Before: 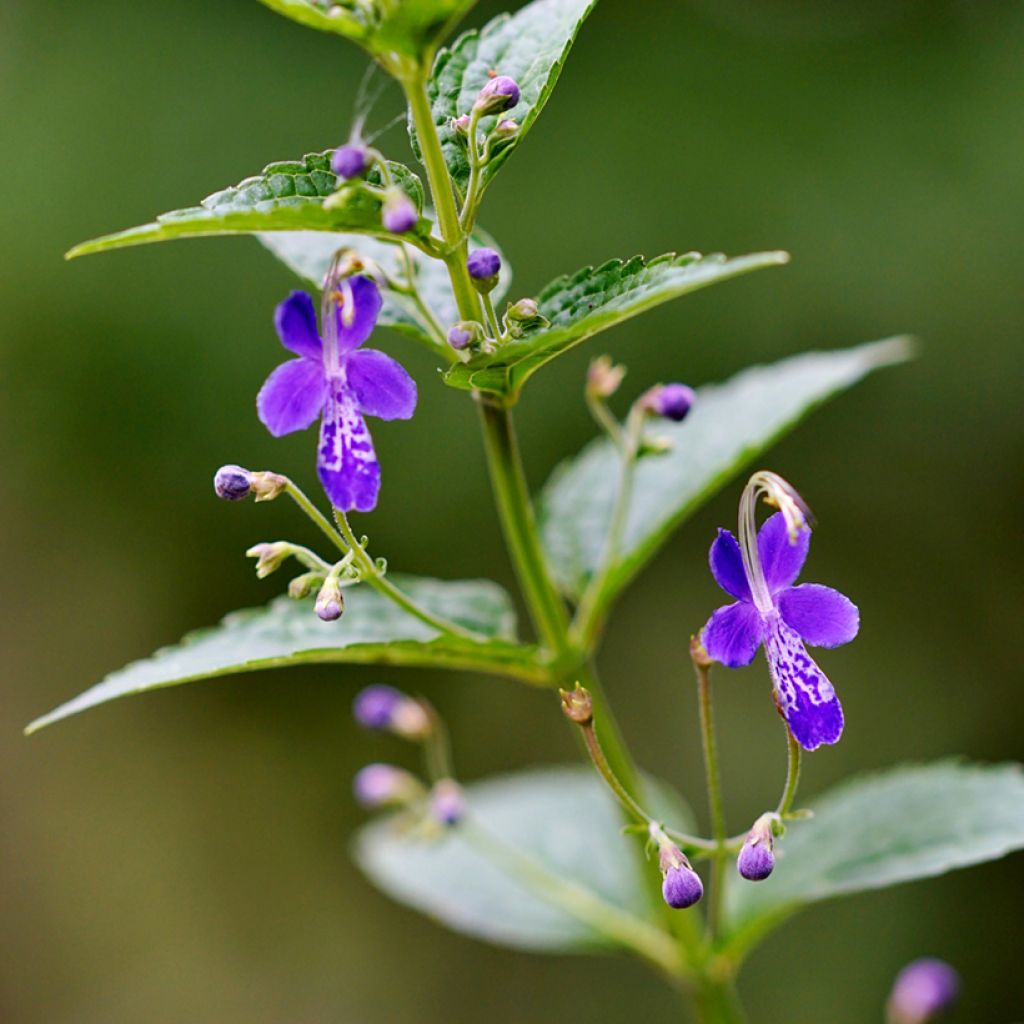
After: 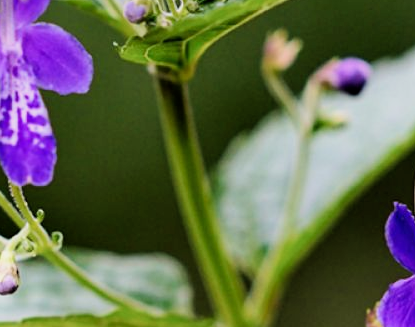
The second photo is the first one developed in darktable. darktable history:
crop: left 31.693%, top 31.852%, right 27.696%, bottom 36.187%
filmic rgb: black relative exposure -16 EV, white relative exposure 6.28 EV, hardness 5.04, contrast 1.351
